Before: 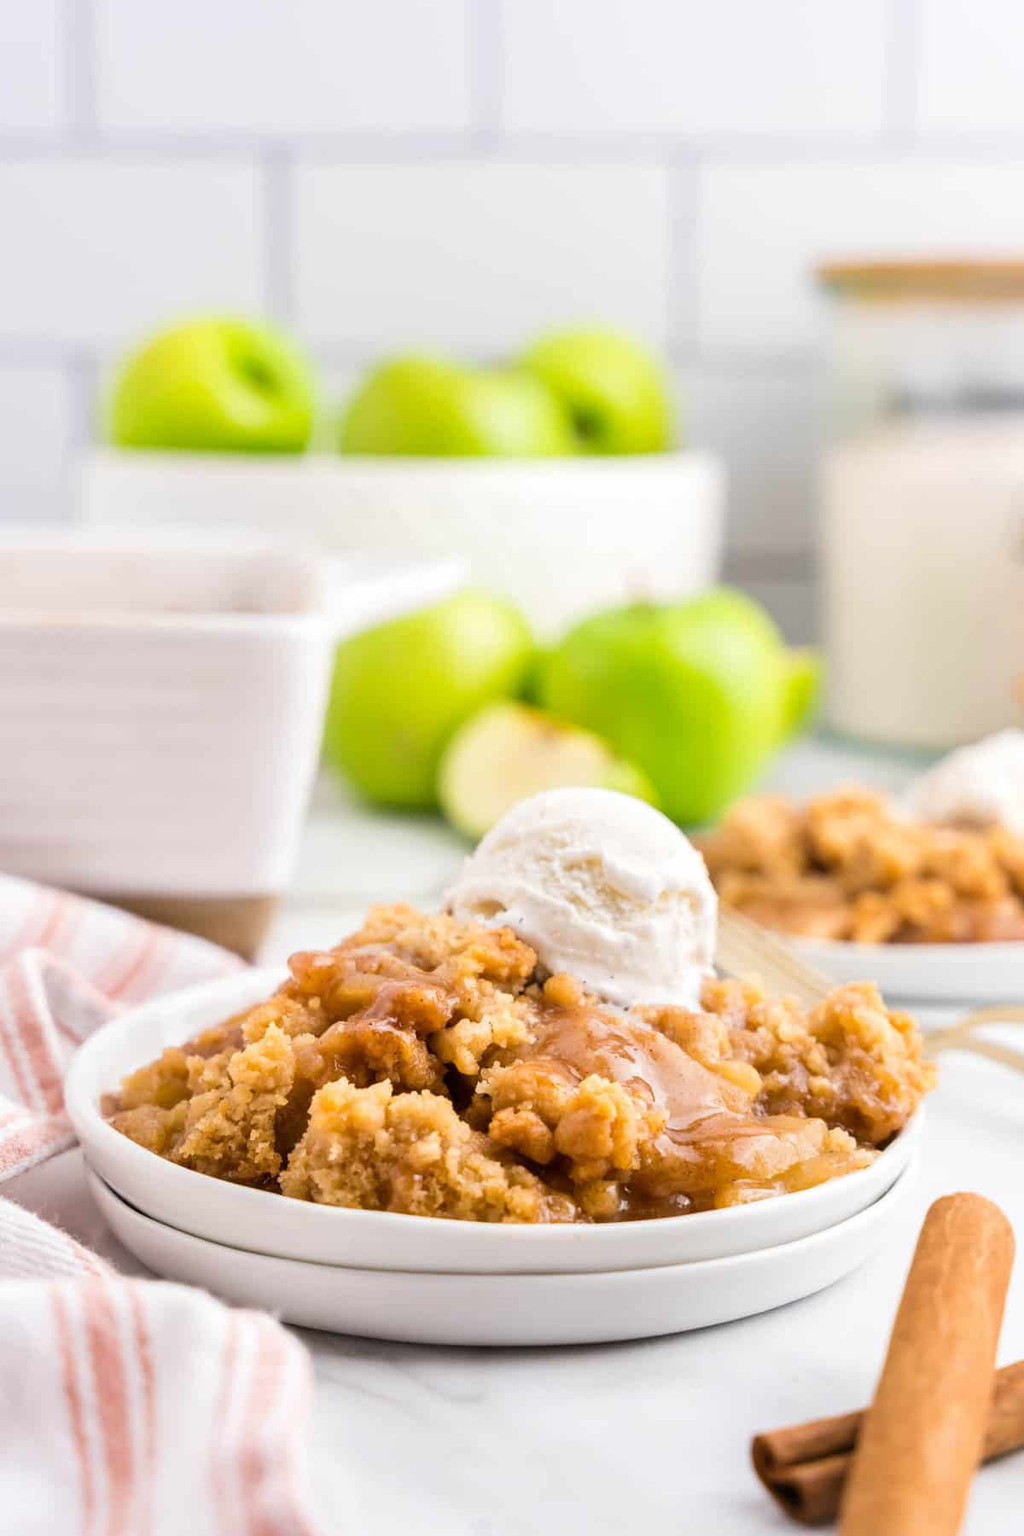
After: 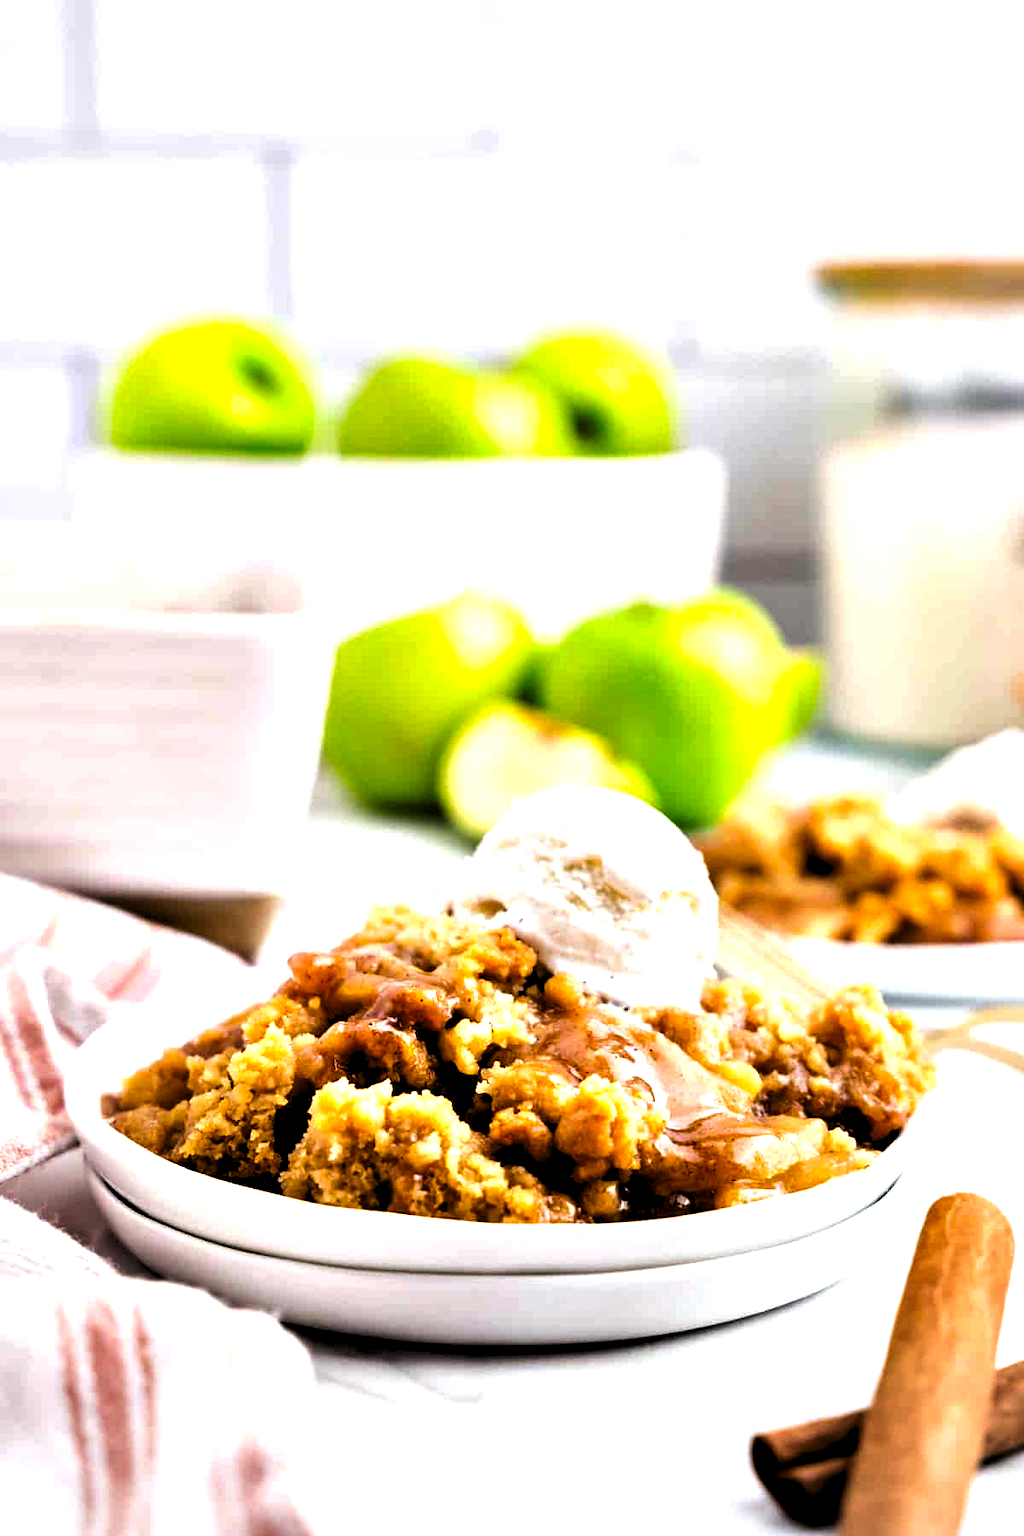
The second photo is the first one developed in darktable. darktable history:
vignetting: fall-off radius 60.96%, brightness -0.266
contrast equalizer: octaves 7, y [[0.6 ×6], [0.55 ×6], [0 ×6], [0 ×6], [0 ×6]]
contrast brightness saturation: brightness -0.027, saturation 0.336
levels: white 99.94%, levels [0.129, 0.519, 0.867]
